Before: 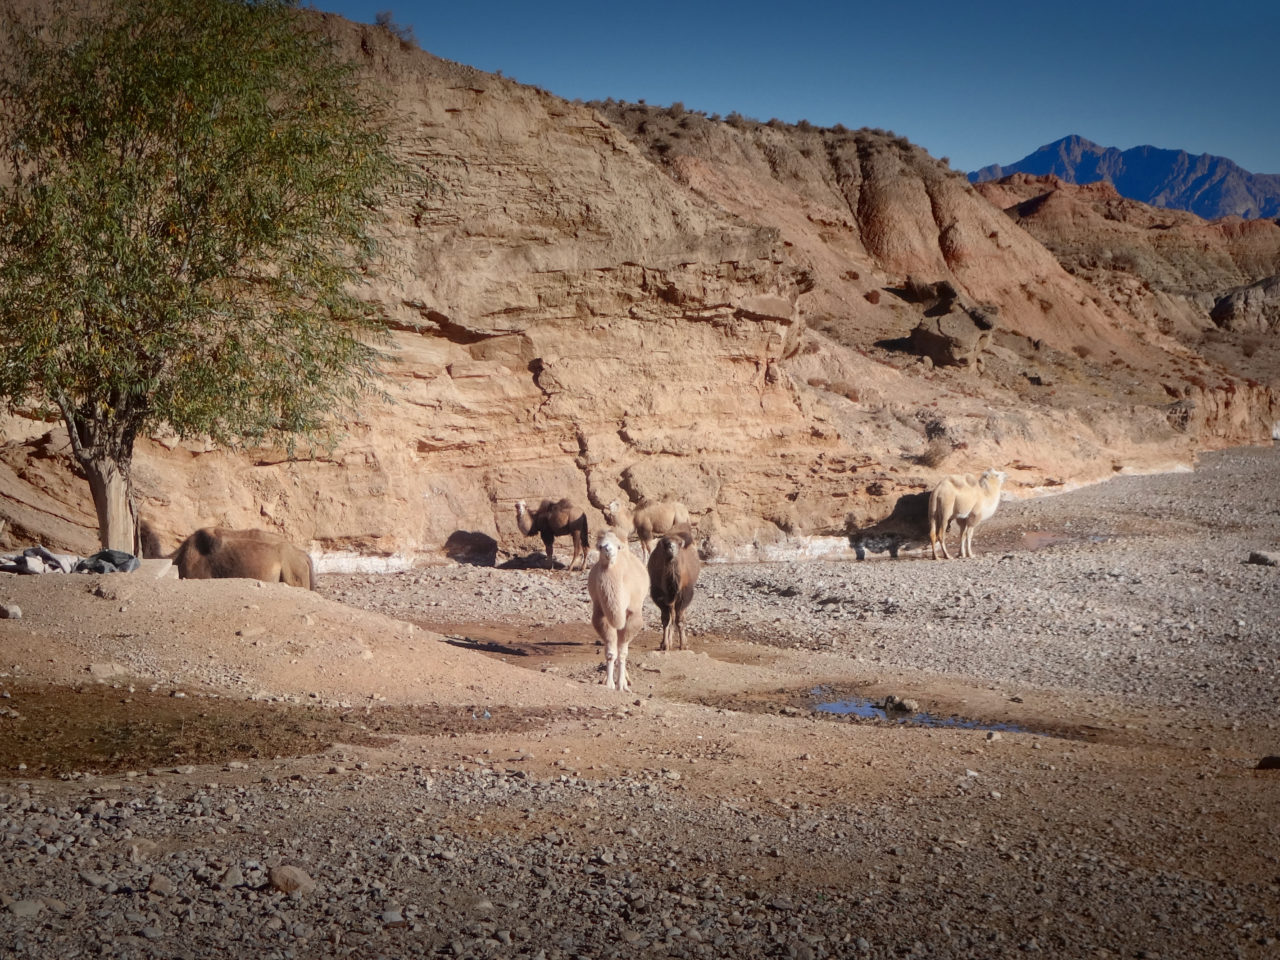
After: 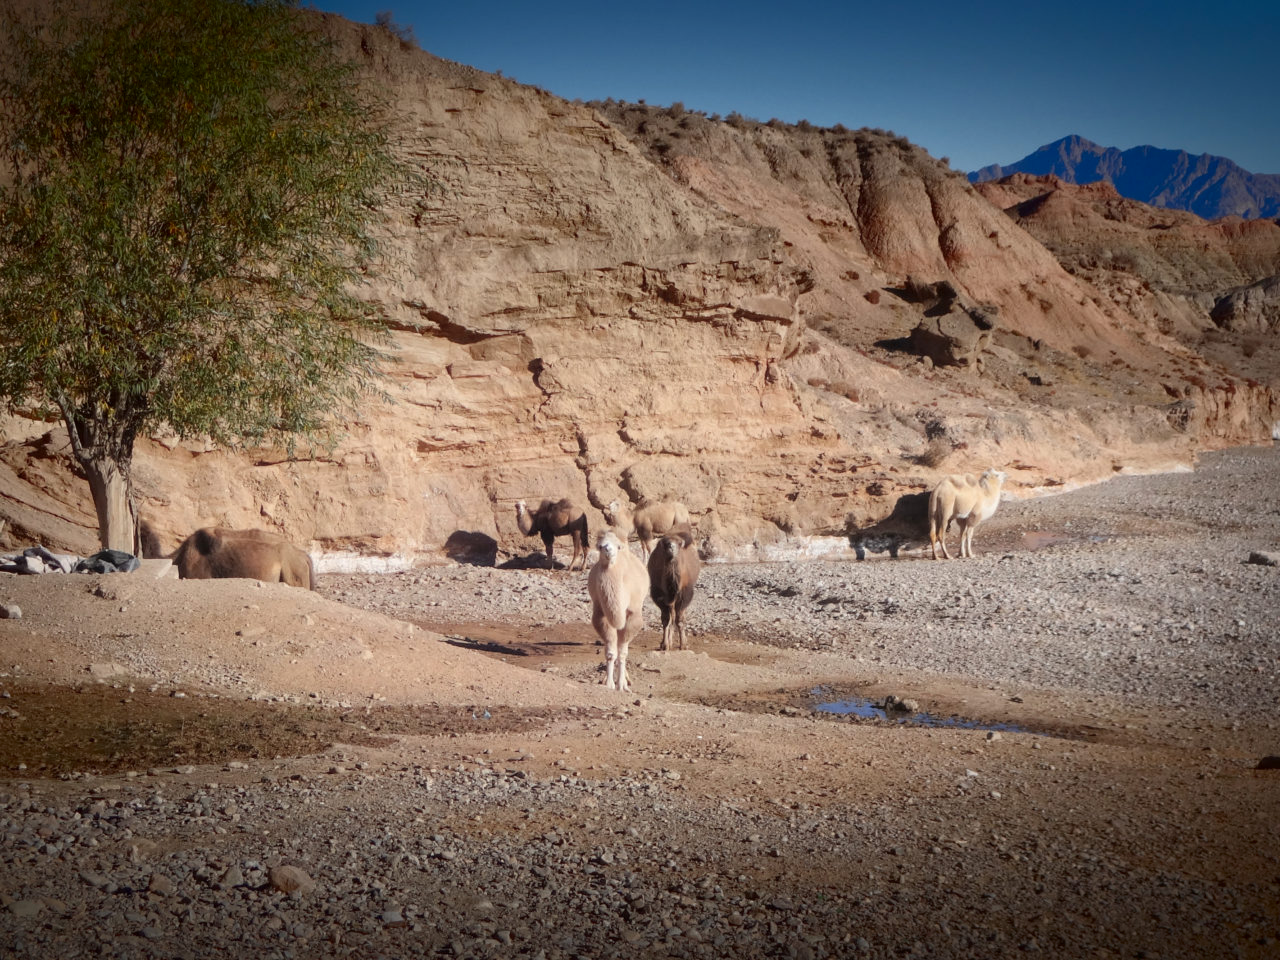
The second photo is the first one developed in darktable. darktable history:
shadows and highlights: shadows -68.13, highlights 36.88, soften with gaussian
